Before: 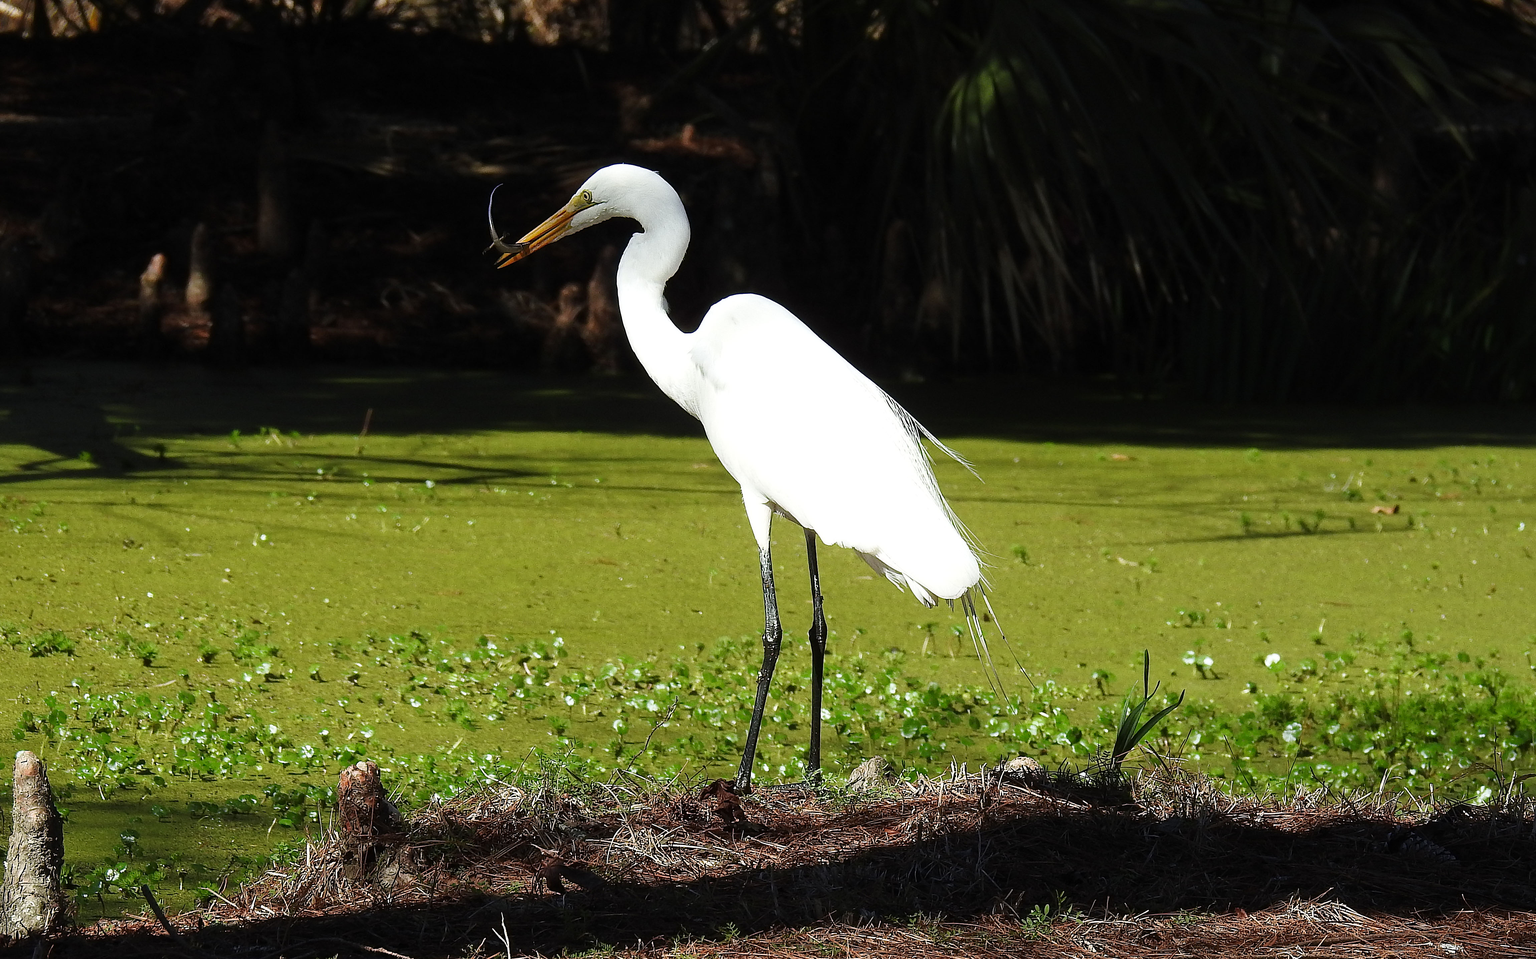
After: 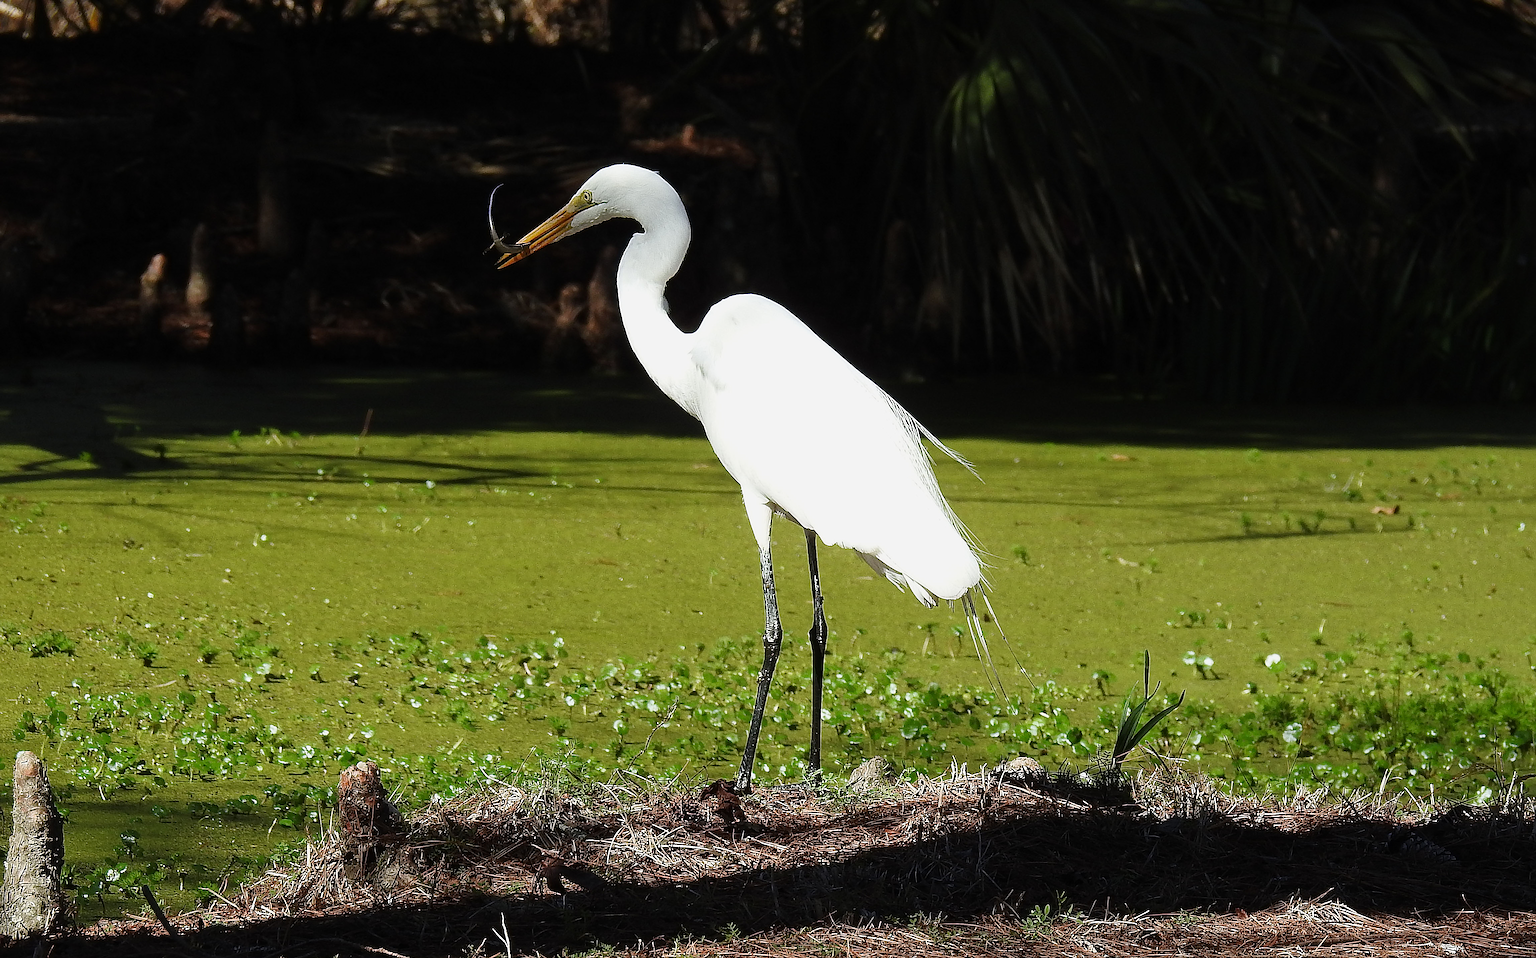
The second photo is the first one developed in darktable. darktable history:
exposure: exposure -0.153 EV, compensate exposure bias true, compensate highlight preservation false
sharpen: on, module defaults
